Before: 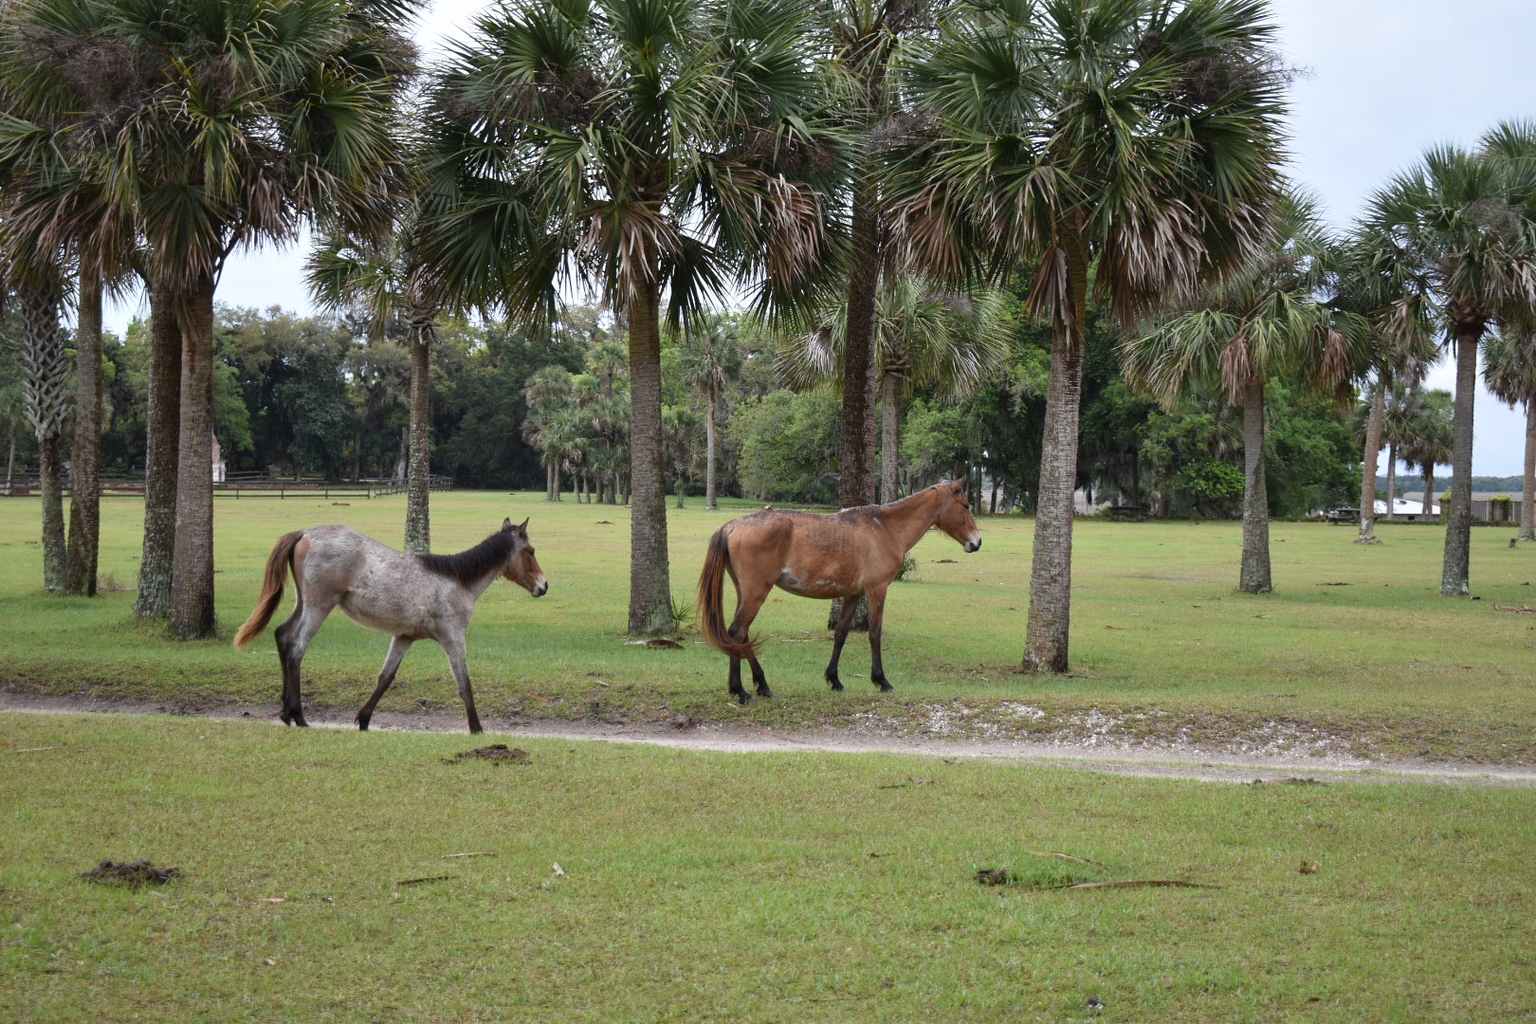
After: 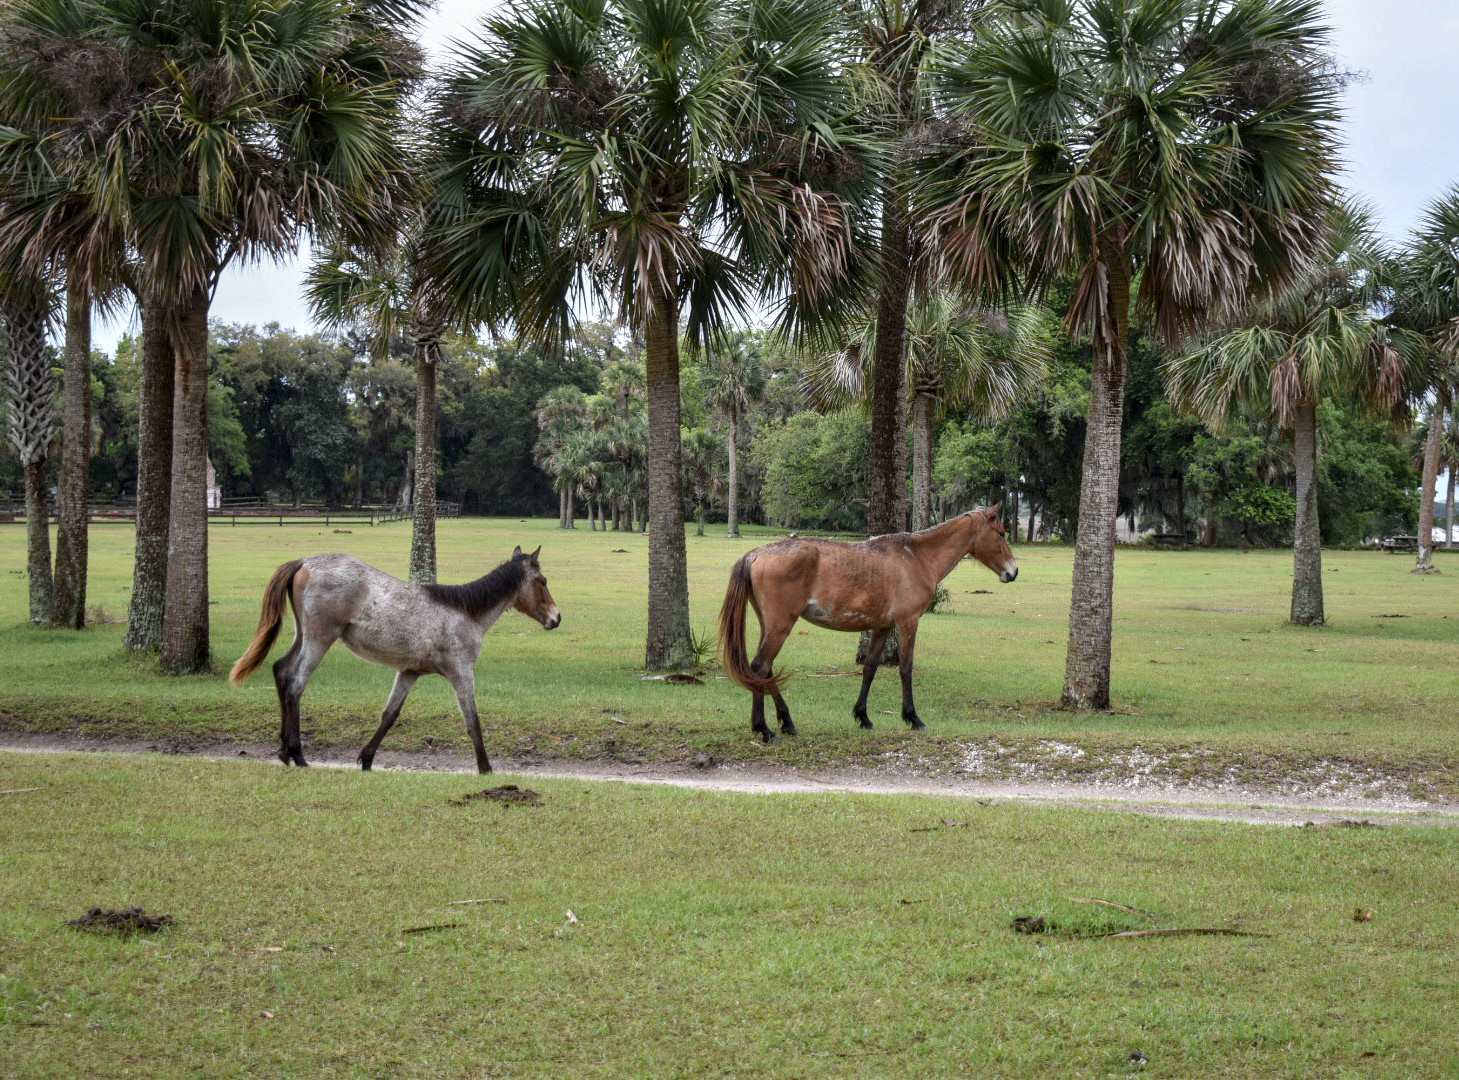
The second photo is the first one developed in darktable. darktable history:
crop and rotate: left 1.088%, right 8.807%
local contrast: detail 130%
tone equalizer: on, module defaults
